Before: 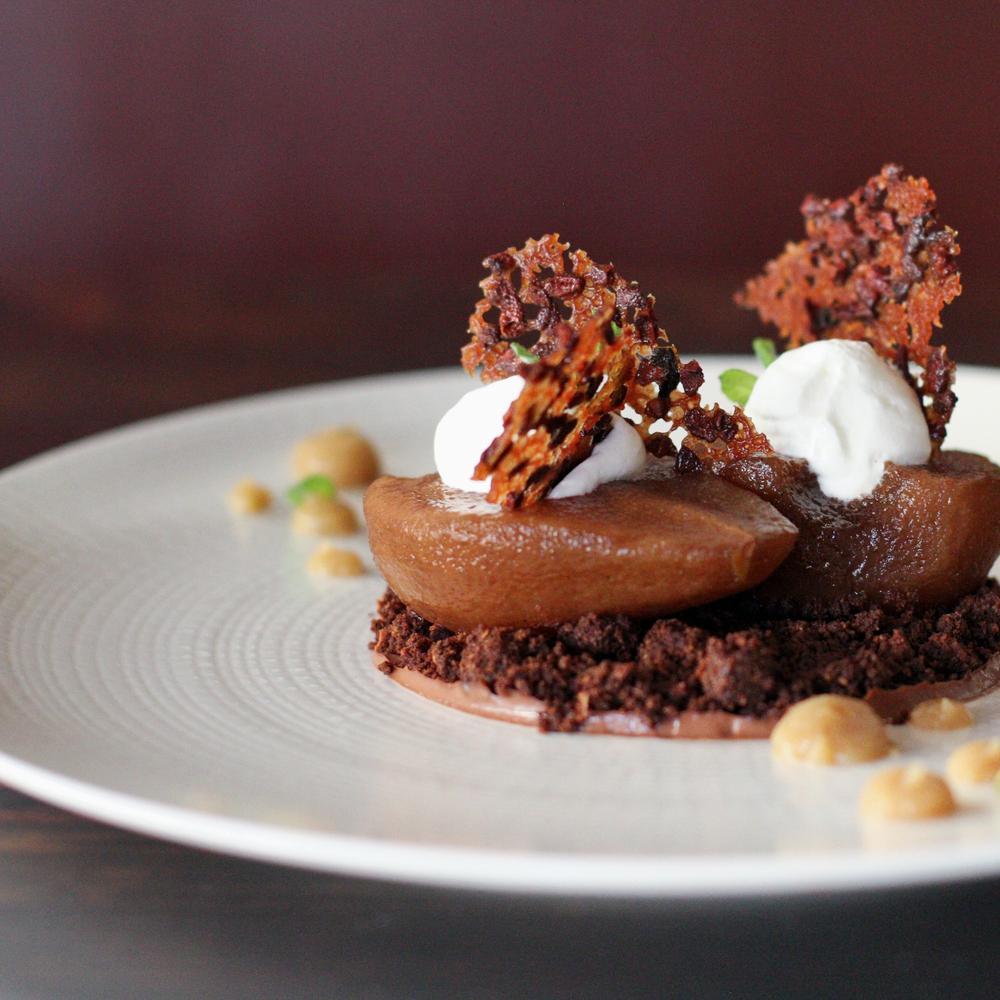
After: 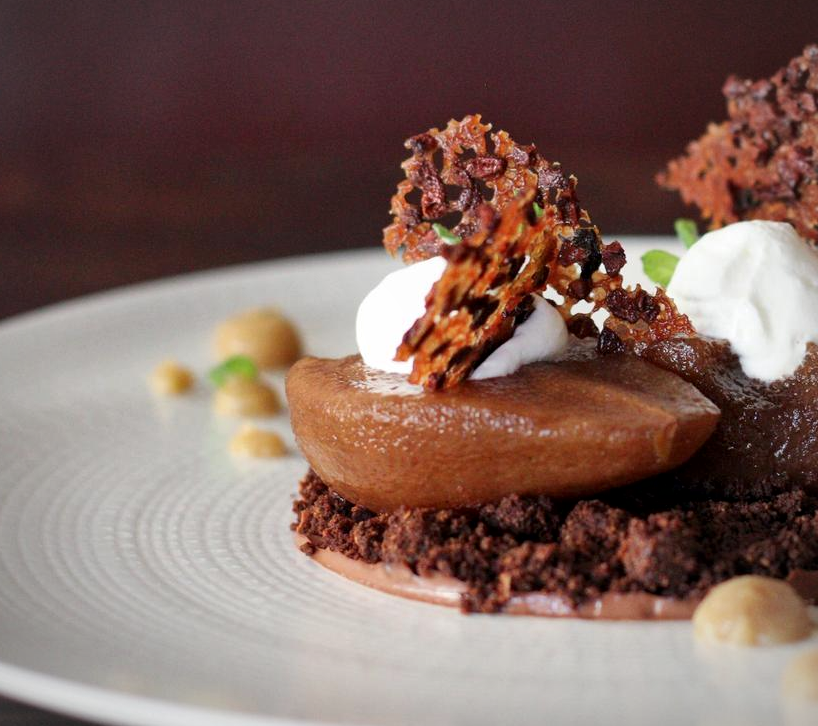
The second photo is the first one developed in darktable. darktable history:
local contrast: mode bilateral grid, contrast 20, coarseness 50, detail 119%, midtone range 0.2
crop: left 7.811%, top 11.958%, right 10.33%, bottom 15.389%
vignetting: fall-off start 85.21%, fall-off radius 79.81%, width/height ratio 1.222, unbound false
